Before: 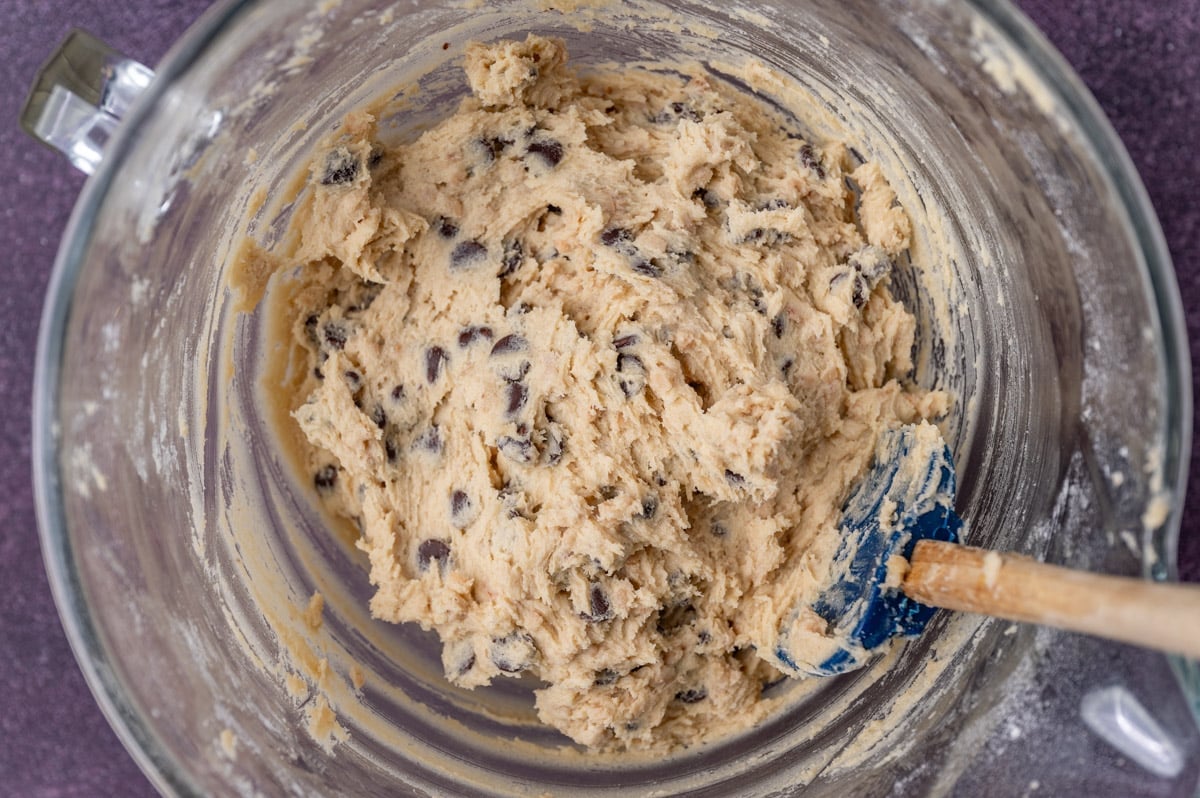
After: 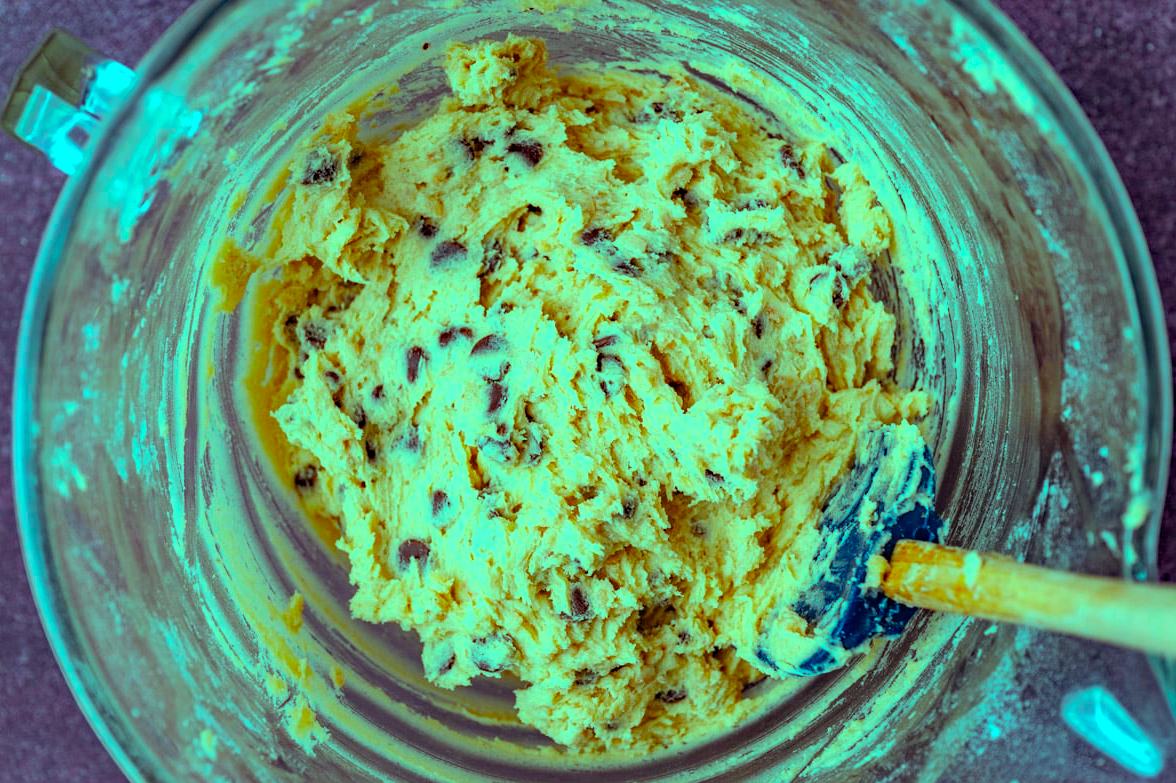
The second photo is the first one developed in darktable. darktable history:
color balance rgb: highlights gain › luminance 19.884%, highlights gain › chroma 13.096%, highlights gain › hue 175.22°, perceptual saturation grading › global saturation 30.944%, global vibrance 20%
haze removal: compatibility mode true
crop: left 1.72%, right 0.278%, bottom 1.861%
color zones: curves: ch0 [(0.224, 0.526) (0.75, 0.5)]; ch1 [(0.055, 0.526) (0.224, 0.761) (0.377, 0.526) (0.75, 0.5)]
